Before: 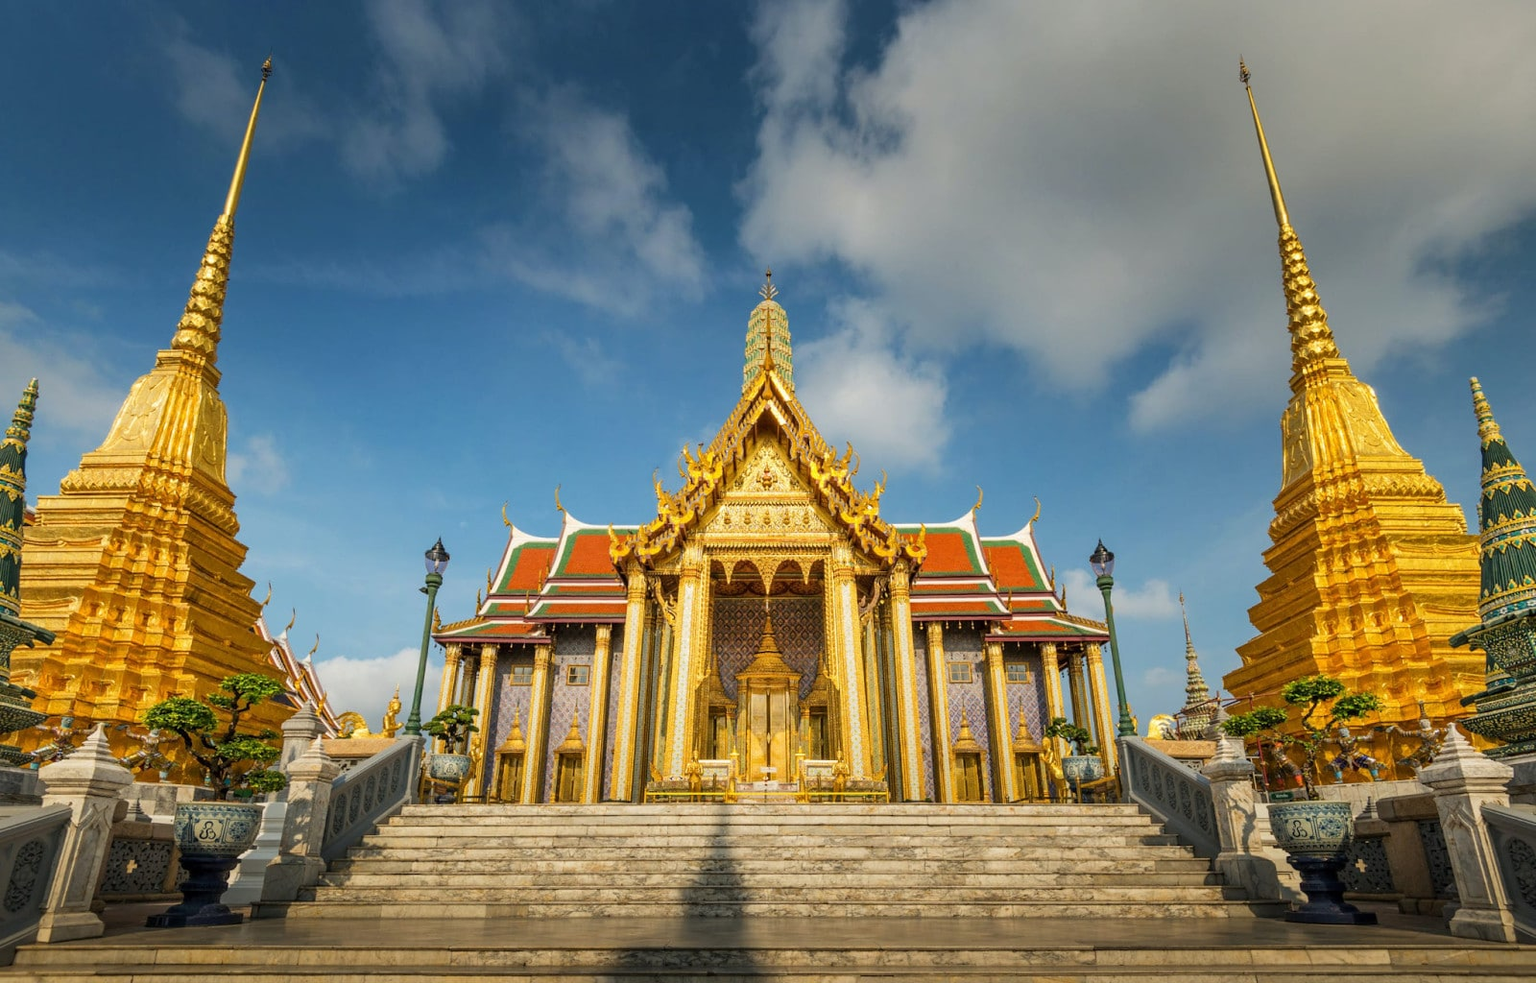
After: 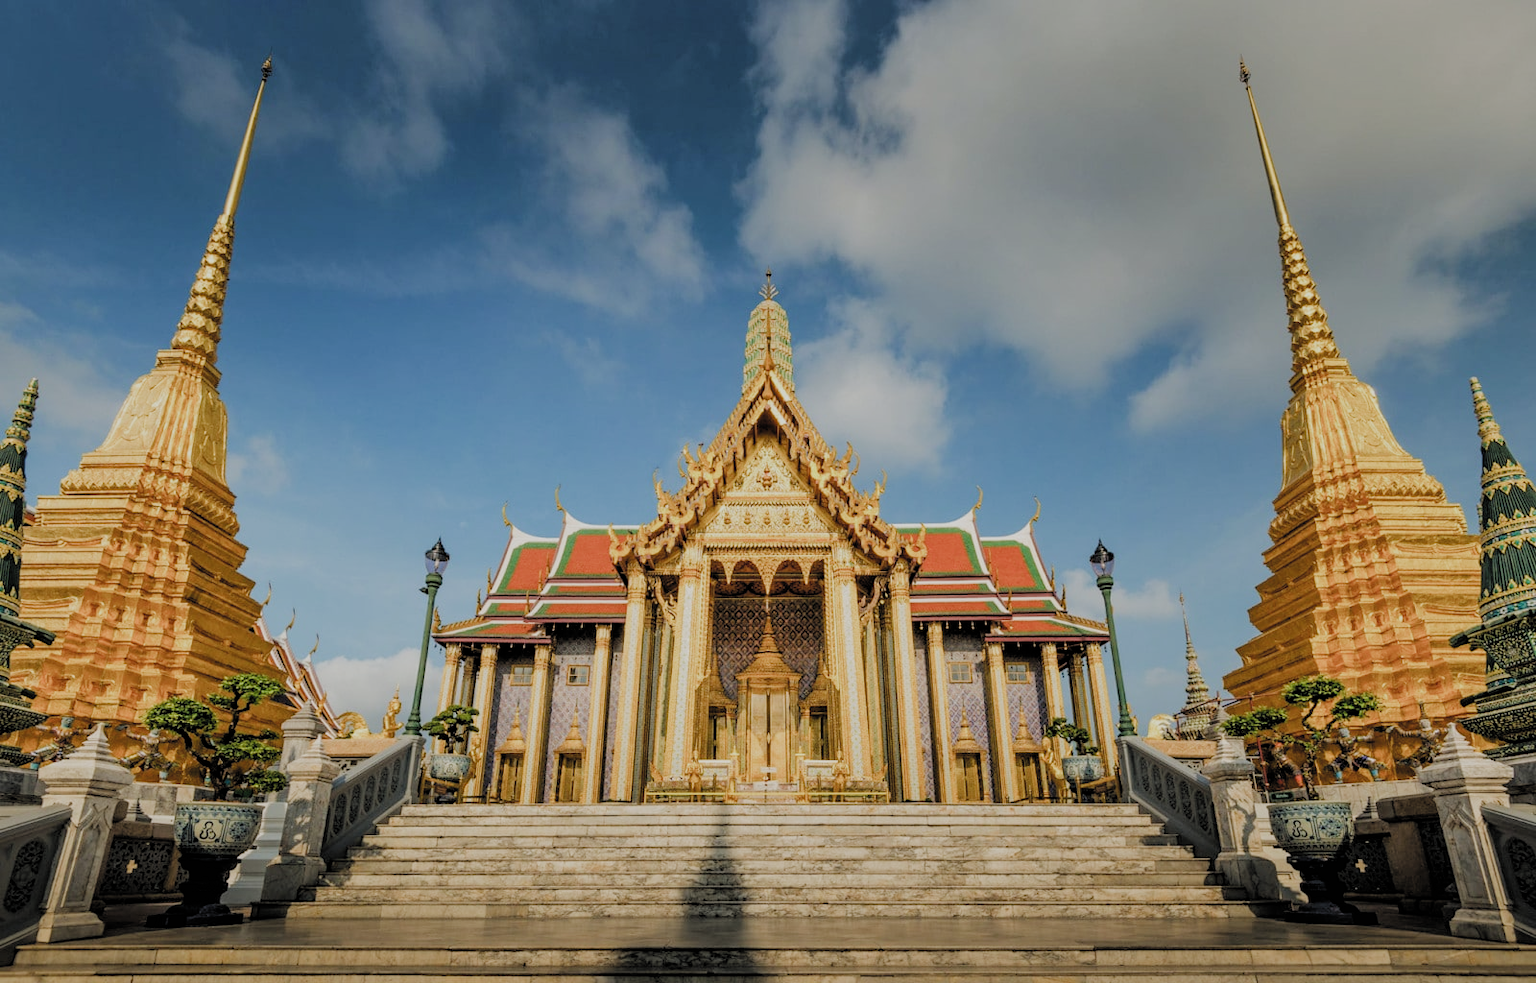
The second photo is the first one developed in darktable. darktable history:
filmic rgb: black relative exposure -4.24 EV, white relative exposure 5.15 EV, hardness 2.11, contrast 1.177, preserve chrominance RGB euclidean norm (legacy), color science v4 (2020)
shadows and highlights: shadows 20.78, highlights -36.98, soften with gaussian
